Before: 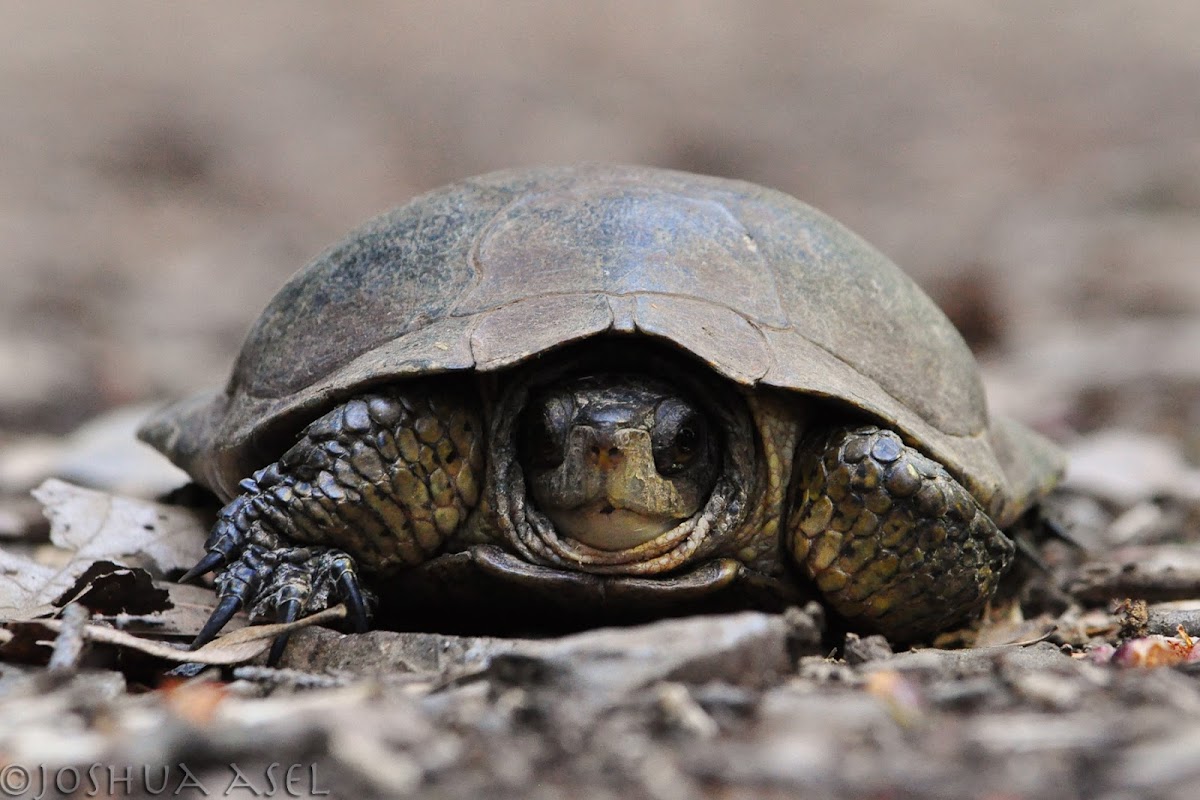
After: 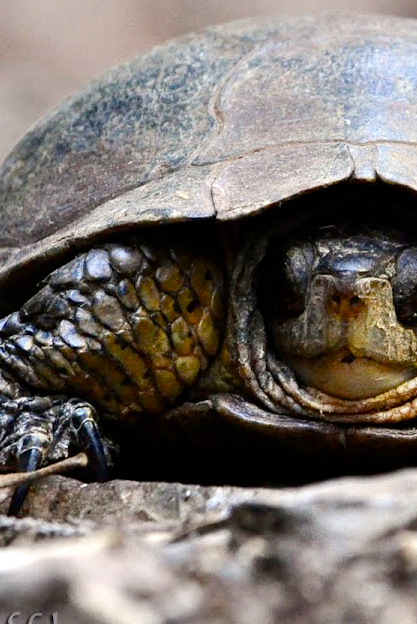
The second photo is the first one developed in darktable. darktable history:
color balance rgb: perceptual saturation grading › global saturation 20%, perceptual saturation grading › highlights -25.198%, perceptual saturation grading › shadows 25.001%, global vibrance -1.742%, saturation formula JzAzBz (2021)
exposure: exposure 0.604 EV, compensate highlight preservation false
crop and rotate: left 21.599%, top 18.971%, right 43.595%, bottom 2.998%
contrast brightness saturation: contrast 0.029, brightness -0.035
